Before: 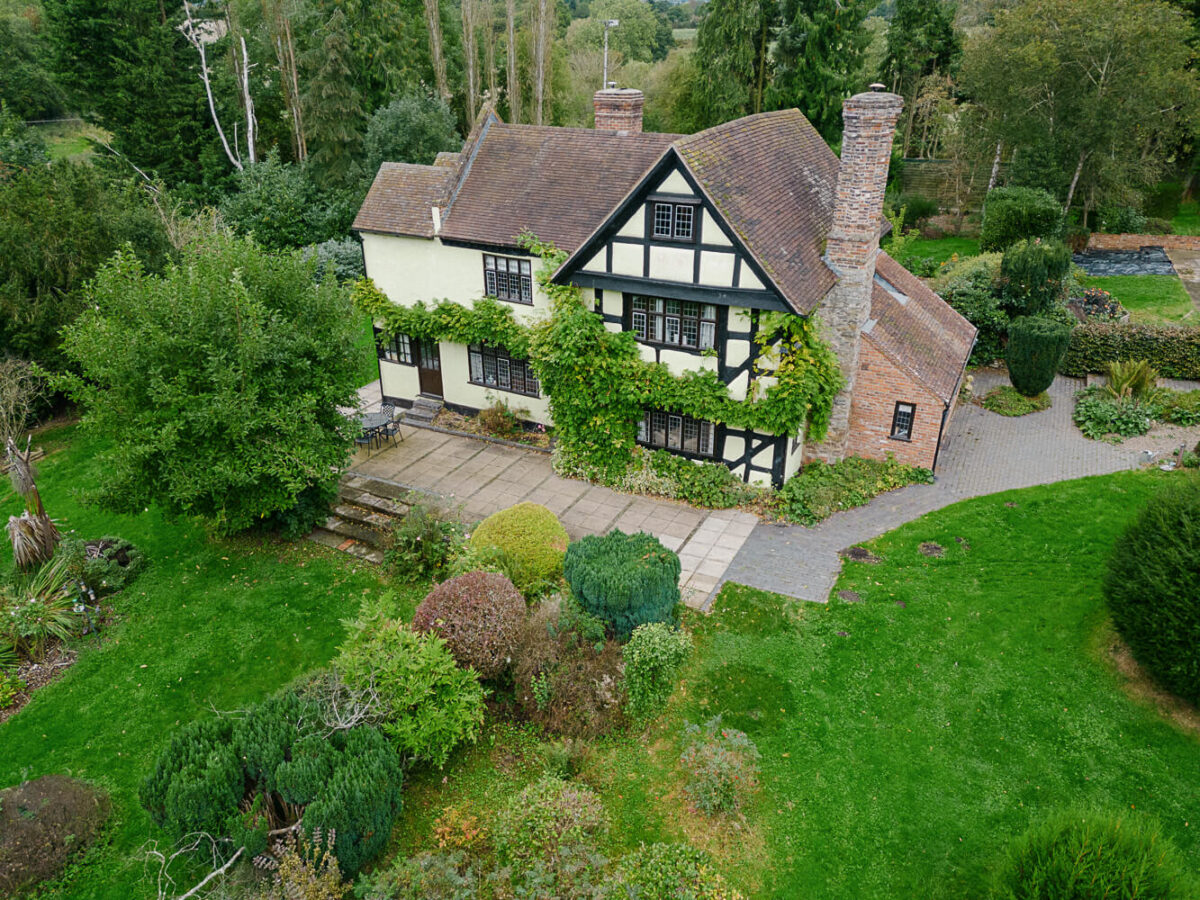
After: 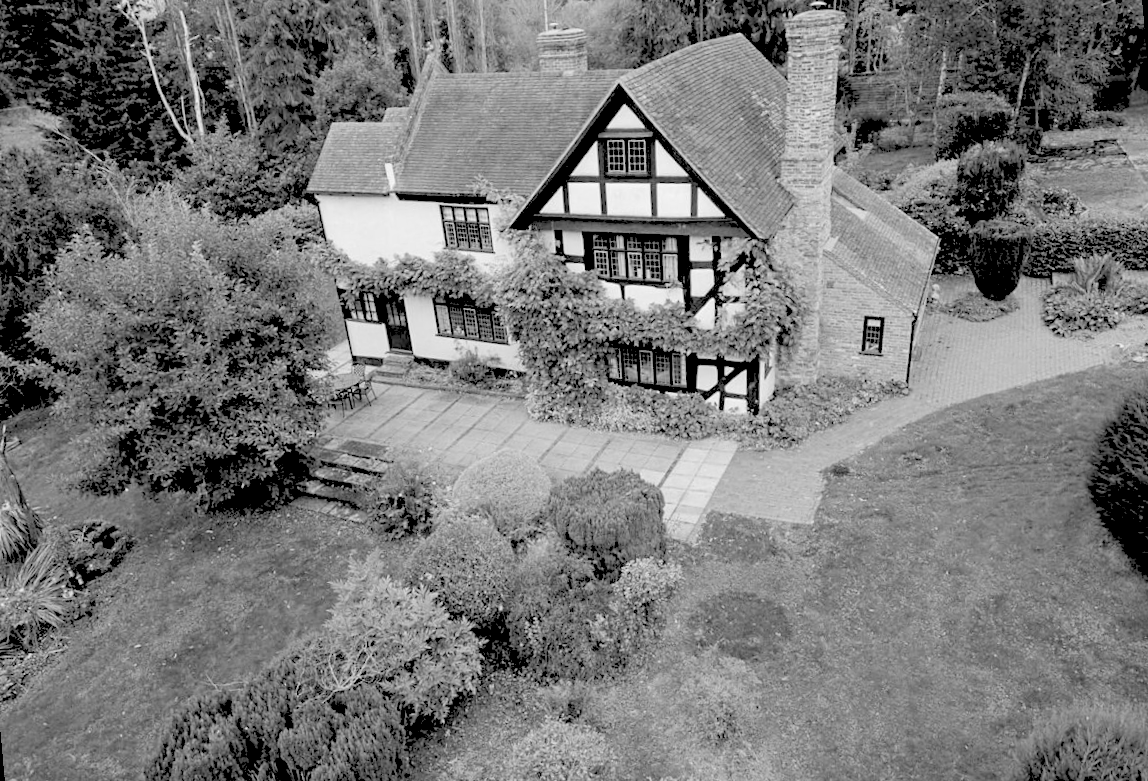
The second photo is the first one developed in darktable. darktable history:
monochrome: a -3.63, b -0.465
rgb levels: levels [[0.027, 0.429, 0.996], [0, 0.5, 1], [0, 0.5, 1]]
rotate and perspective: rotation -5°, crop left 0.05, crop right 0.952, crop top 0.11, crop bottom 0.89
